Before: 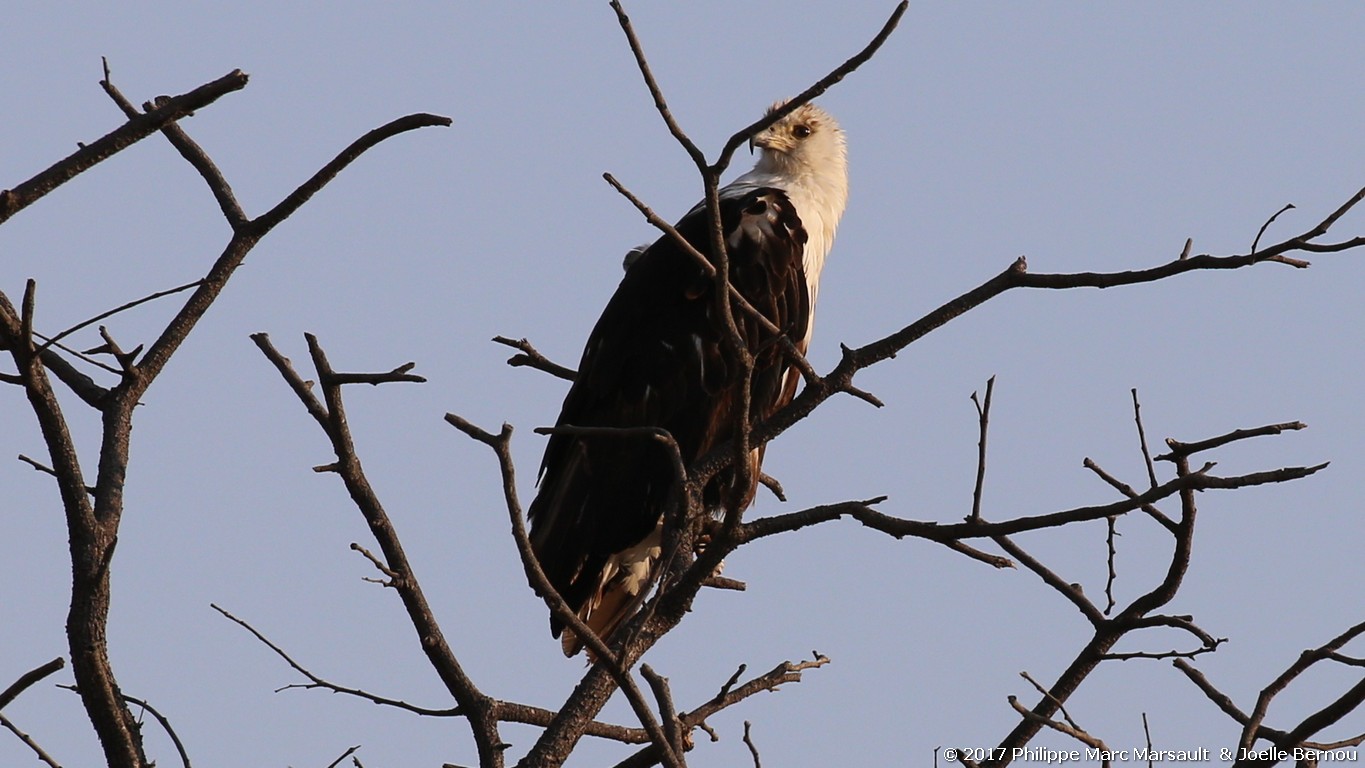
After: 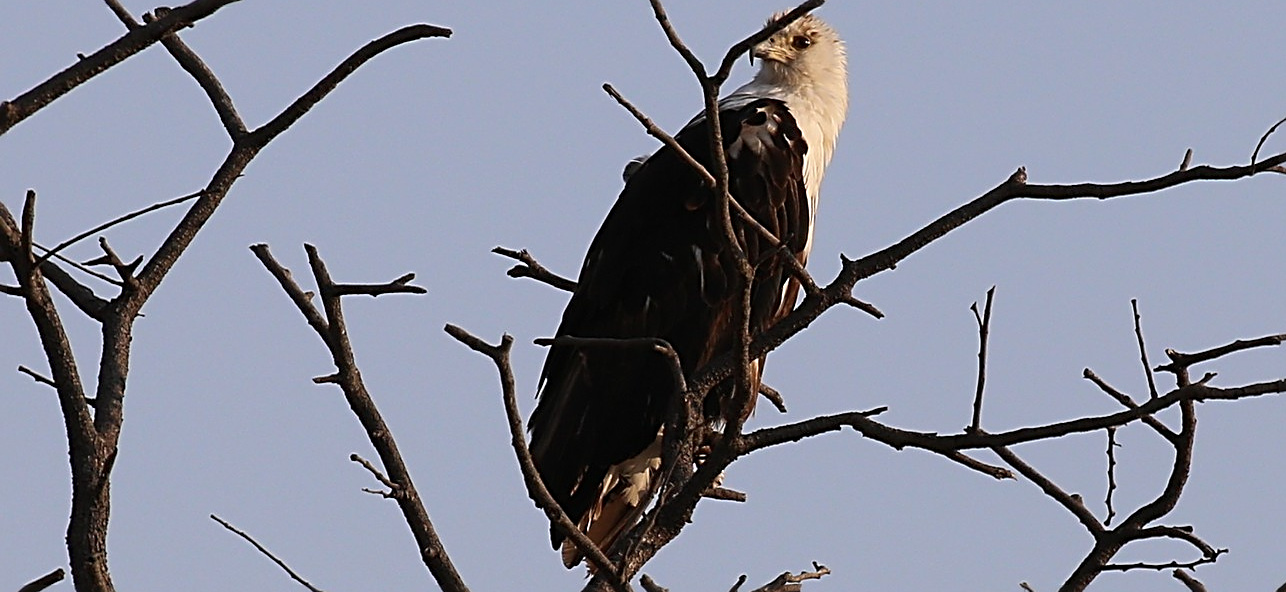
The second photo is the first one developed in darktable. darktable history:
crop and rotate: angle 0.03°, top 11.643%, right 5.651%, bottom 11.189%
sharpen: radius 2.584, amount 0.688
